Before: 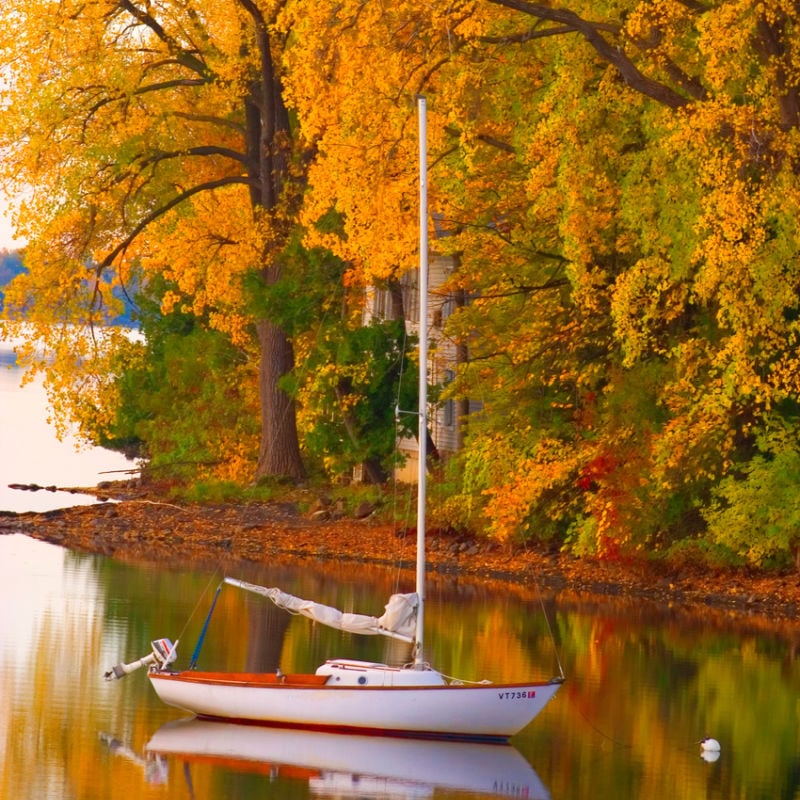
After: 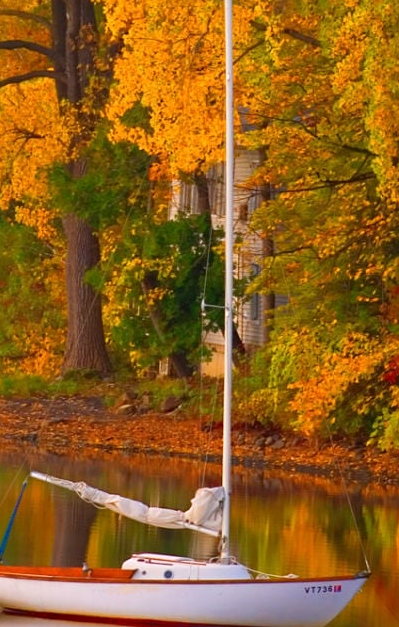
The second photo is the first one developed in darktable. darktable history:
sharpen: amount 0.2
crop and rotate: angle 0.023°, left 24.336%, top 13.26%, right 25.685%, bottom 8.227%
